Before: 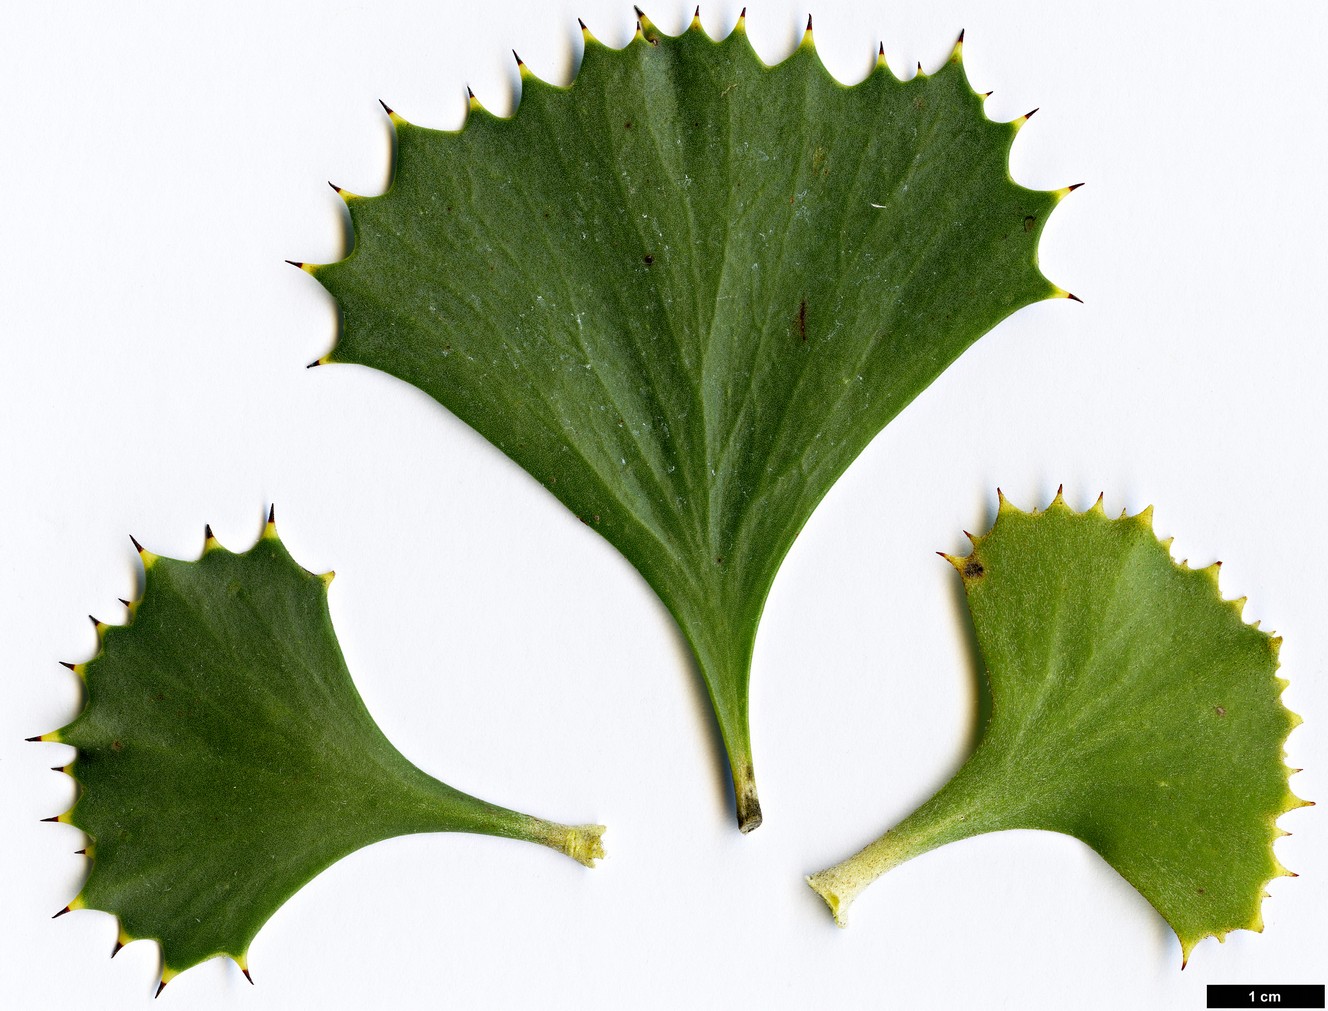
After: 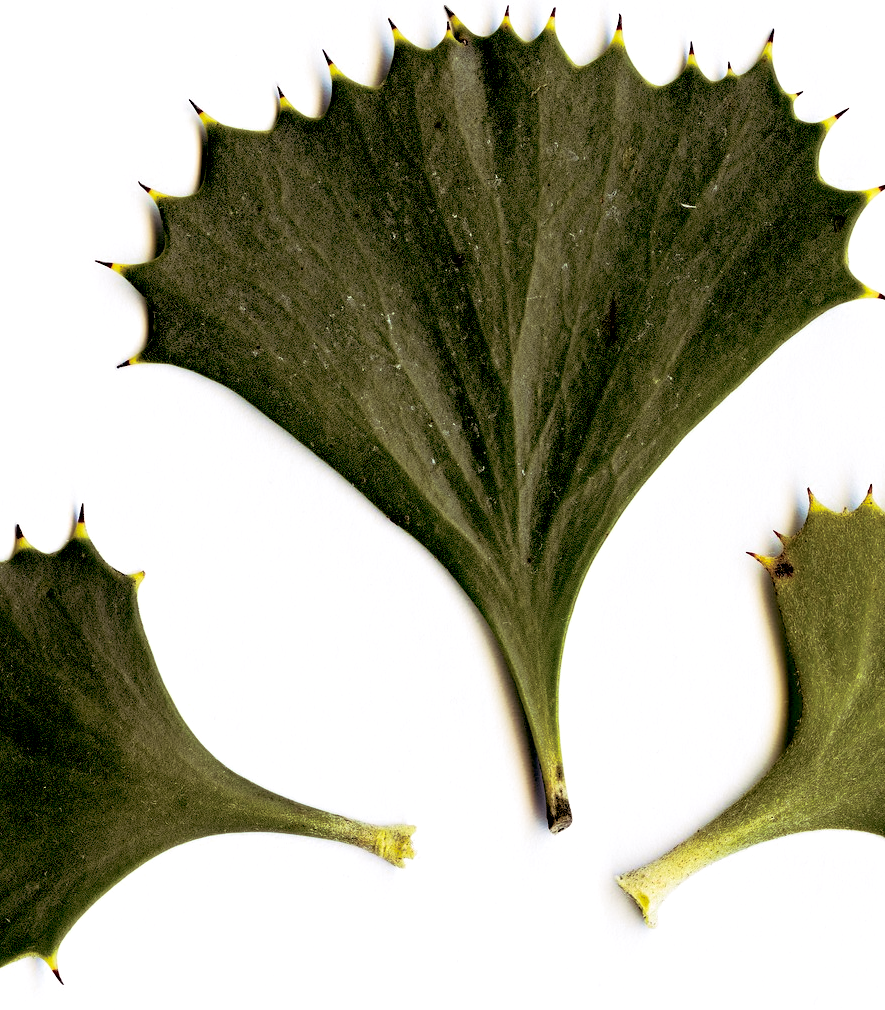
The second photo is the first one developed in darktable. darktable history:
exposure: black level correction 0.031, exposure 0.304 EV, compensate highlight preservation false
crop and rotate: left 14.436%, right 18.898%
tone curve: curves: ch0 [(0.013, 0) (0.061, 0.068) (0.239, 0.256) (0.502, 0.505) (0.683, 0.676) (0.761, 0.773) (0.858, 0.858) (0.987, 0.945)]; ch1 [(0, 0) (0.172, 0.123) (0.304, 0.288) (0.414, 0.44) (0.472, 0.473) (0.502, 0.508) (0.521, 0.528) (0.583, 0.595) (0.654, 0.673) (0.728, 0.761) (1, 1)]; ch2 [(0, 0) (0.411, 0.424) (0.485, 0.476) (0.502, 0.502) (0.553, 0.557) (0.57, 0.576) (1, 1)], color space Lab, independent channels, preserve colors none
split-toning: shadows › saturation 0.24, highlights › hue 54°, highlights › saturation 0.24
